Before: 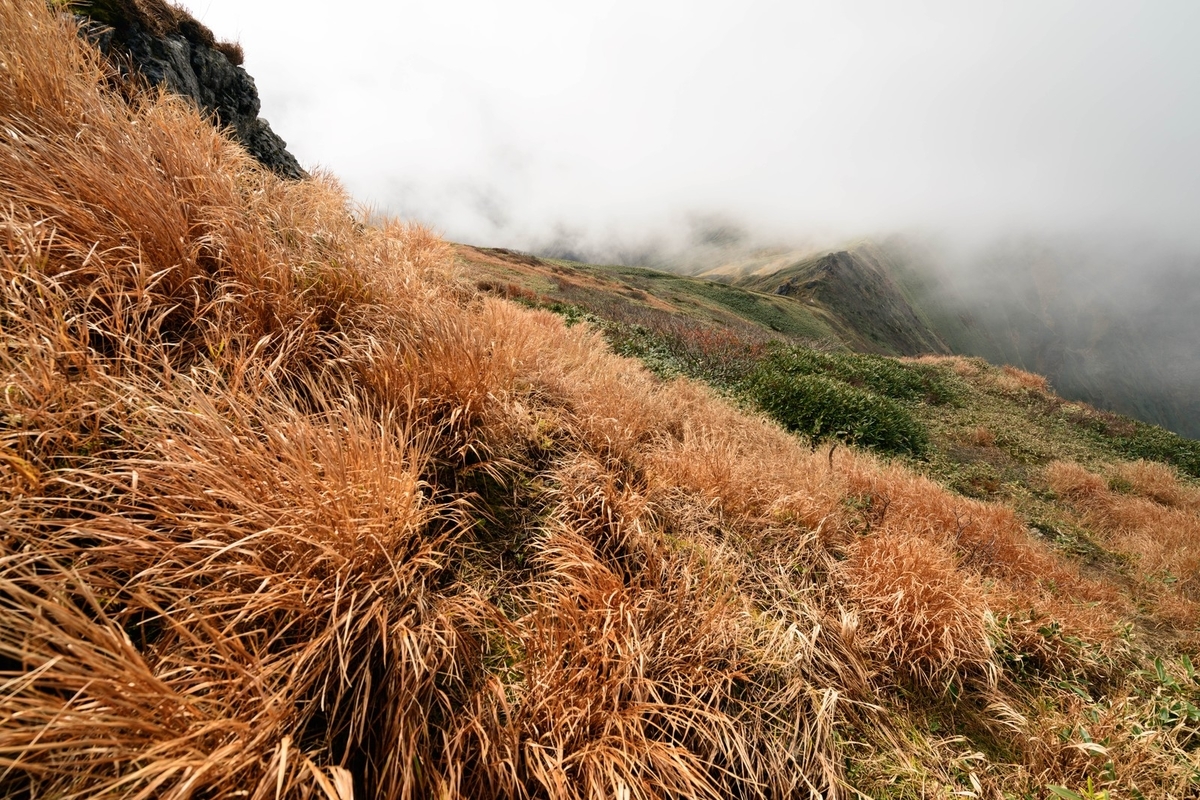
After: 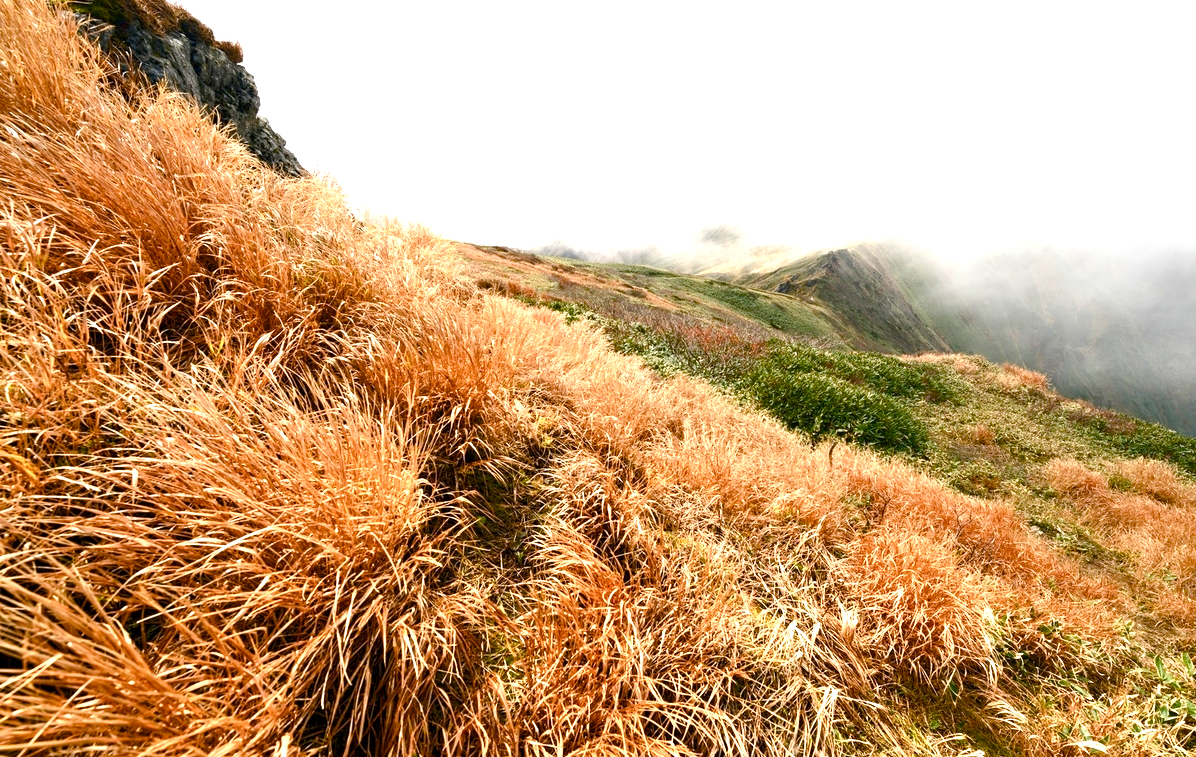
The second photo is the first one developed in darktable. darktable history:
crop: top 0.293%, right 0.256%, bottom 5.051%
tone equalizer: -8 EV 0.276 EV, -7 EV 0.426 EV, -6 EV 0.435 EV, -5 EV 0.272 EV, -3 EV -0.26 EV, -2 EV -0.437 EV, -1 EV -0.395 EV, +0 EV -0.279 EV
color balance rgb: perceptual saturation grading › global saturation 20%, perceptual saturation grading › highlights -25.159%, perceptual saturation grading › shadows 50.094%
exposure: black level correction 0.001, exposure 1.399 EV, compensate exposure bias true, compensate highlight preservation false
color zones: curves: ch0 [(0.068, 0.464) (0.25, 0.5) (0.48, 0.508) (0.75, 0.536) (0.886, 0.476) (0.967, 0.456)]; ch1 [(0.066, 0.456) (0.25, 0.5) (0.616, 0.508) (0.746, 0.56) (0.934, 0.444)]
